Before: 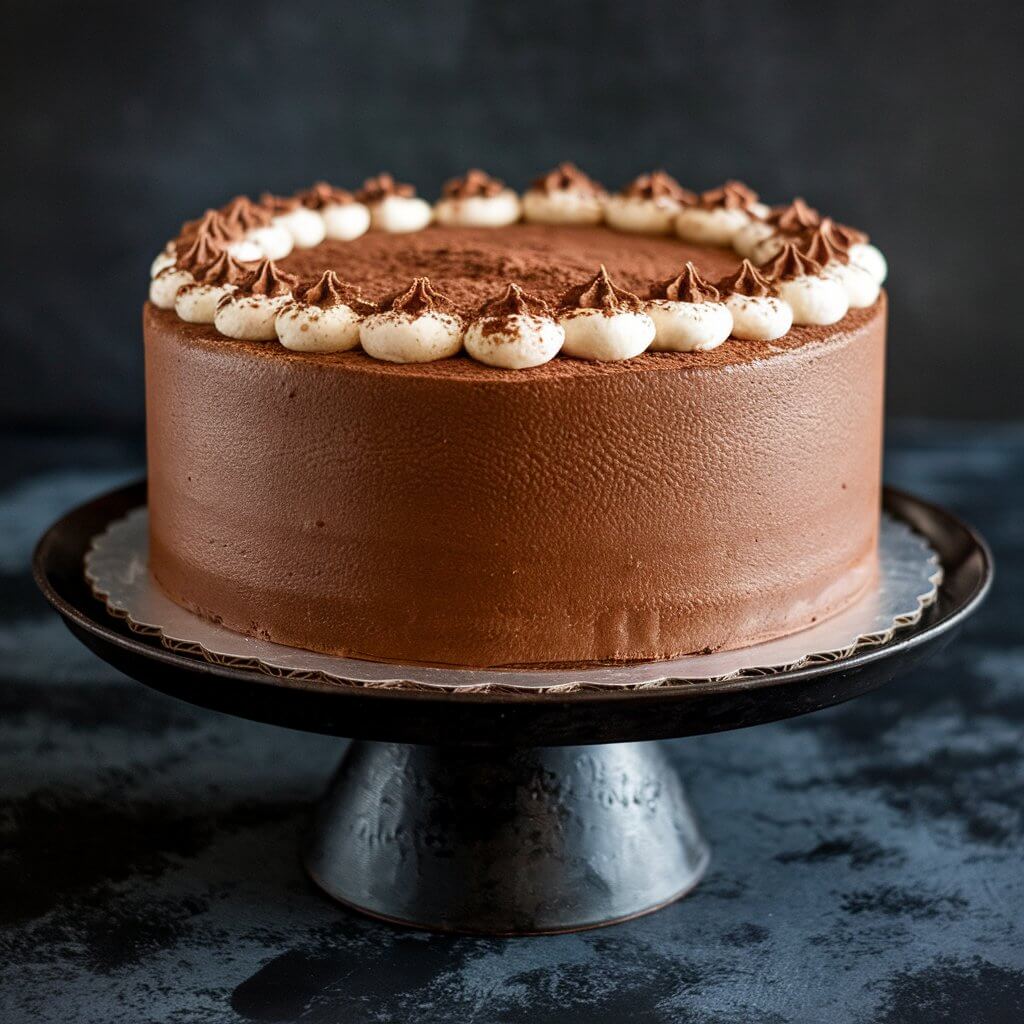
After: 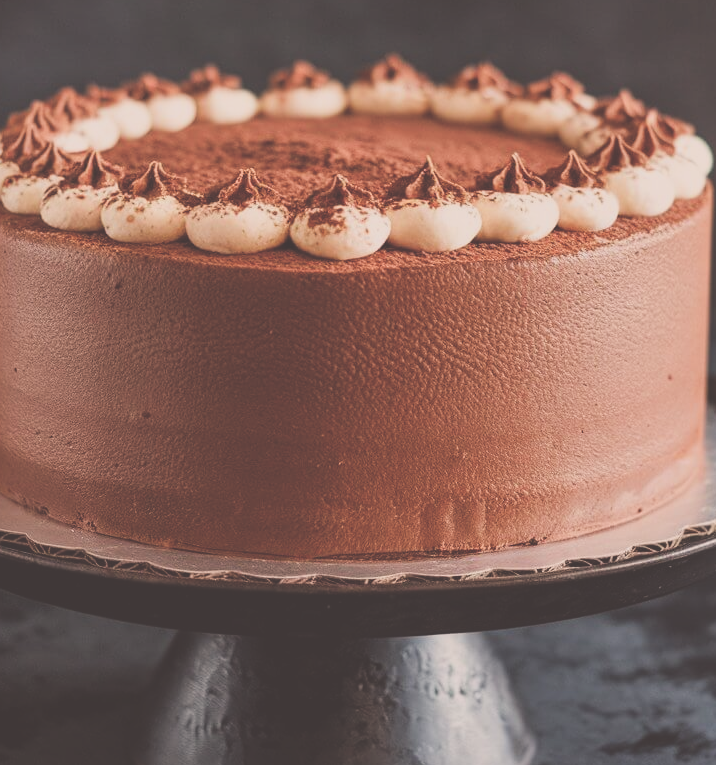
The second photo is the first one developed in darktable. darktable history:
filmic rgb: black relative exposure -5 EV, hardness 2.88, contrast 1.1, highlights saturation mix -20%
crop and rotate: left 17.046%, top 10.659%, right 12.989%, bottom 14.553%
white balance: red 1.127, blue 0.943
tone equalizer: on, module defaults
exposure: black level correction -0.062, exposure -0.05 EV, compensate highlight preservation false
color balance: mode lift, gamma, gain (sRGB), lift [1, 1.049, 1, 1]
